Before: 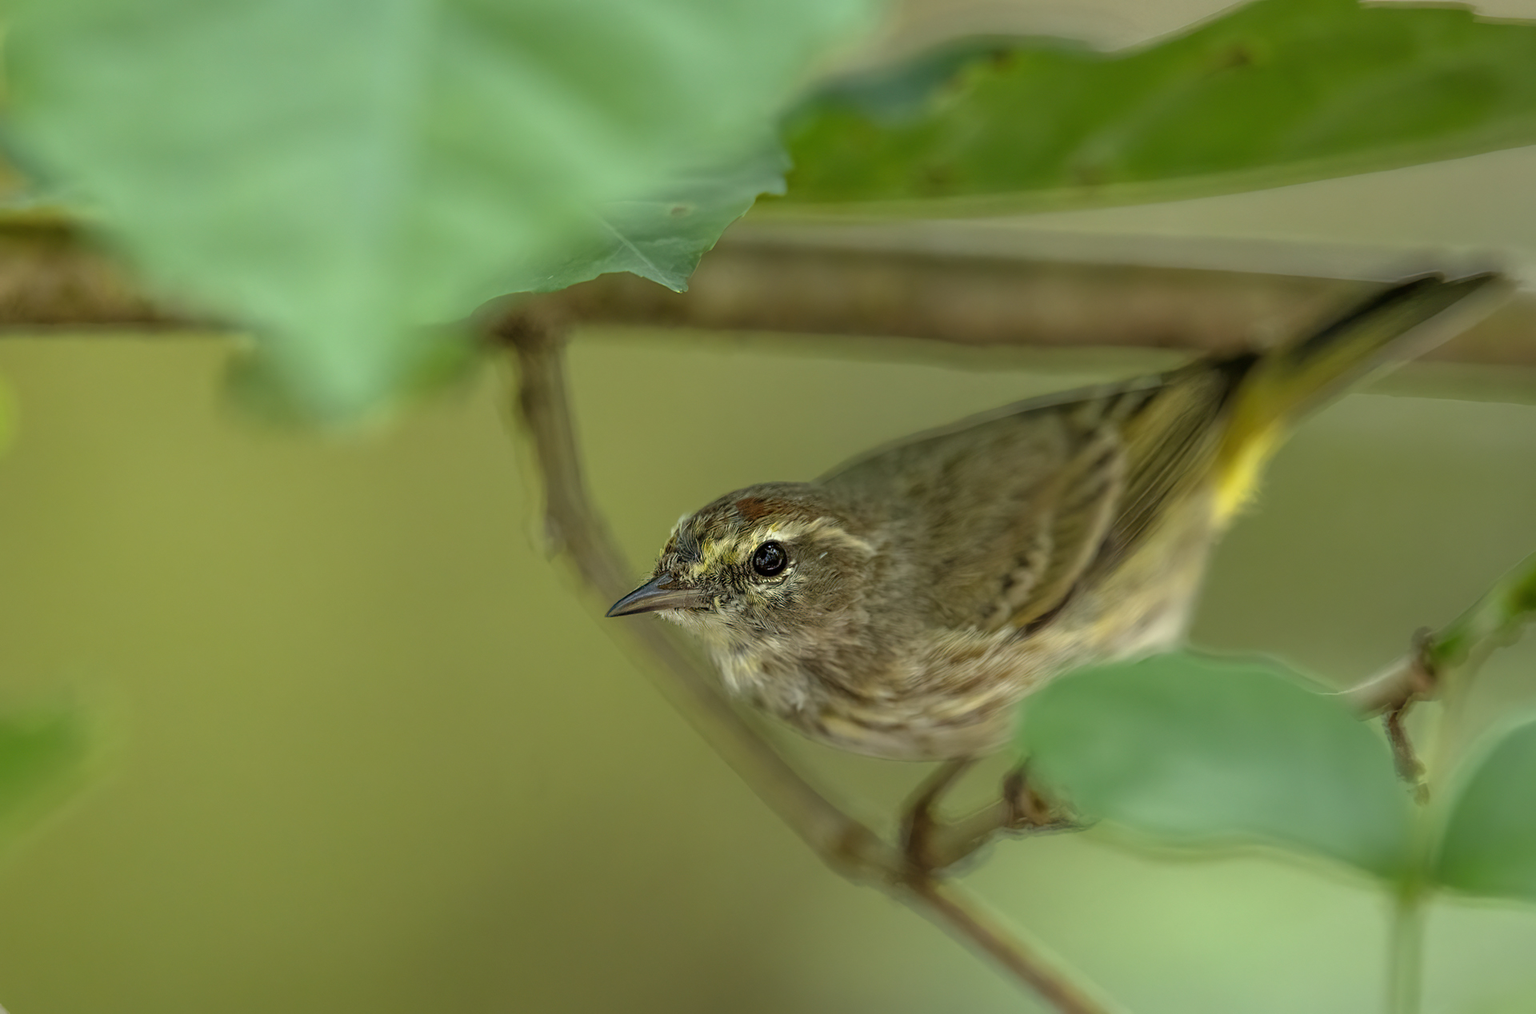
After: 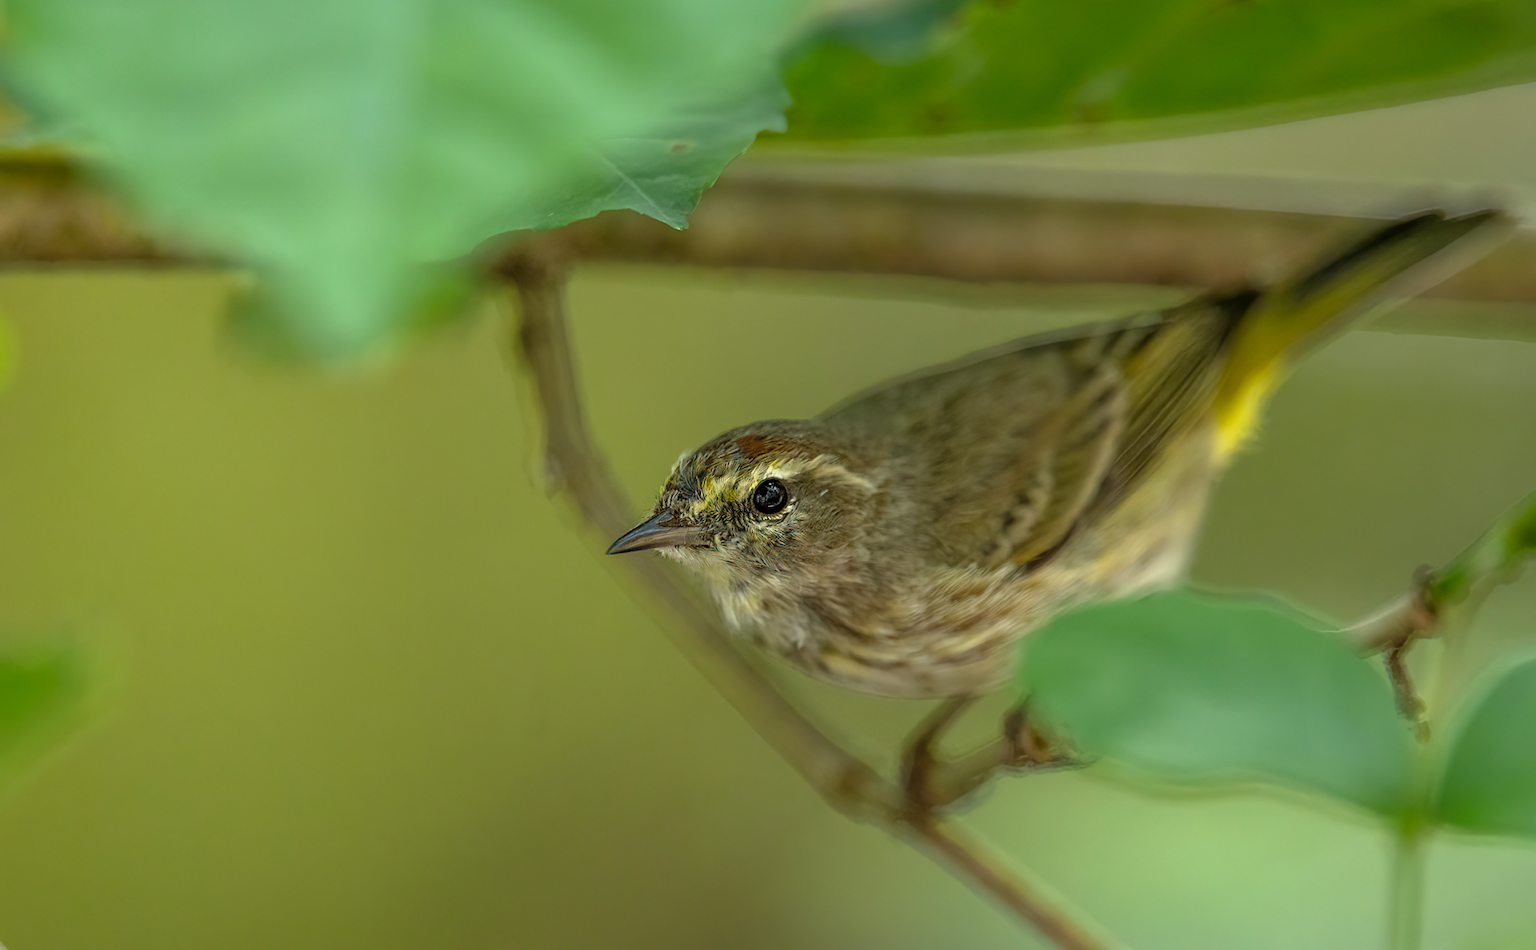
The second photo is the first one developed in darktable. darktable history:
crop and rotate: top 6.283%
